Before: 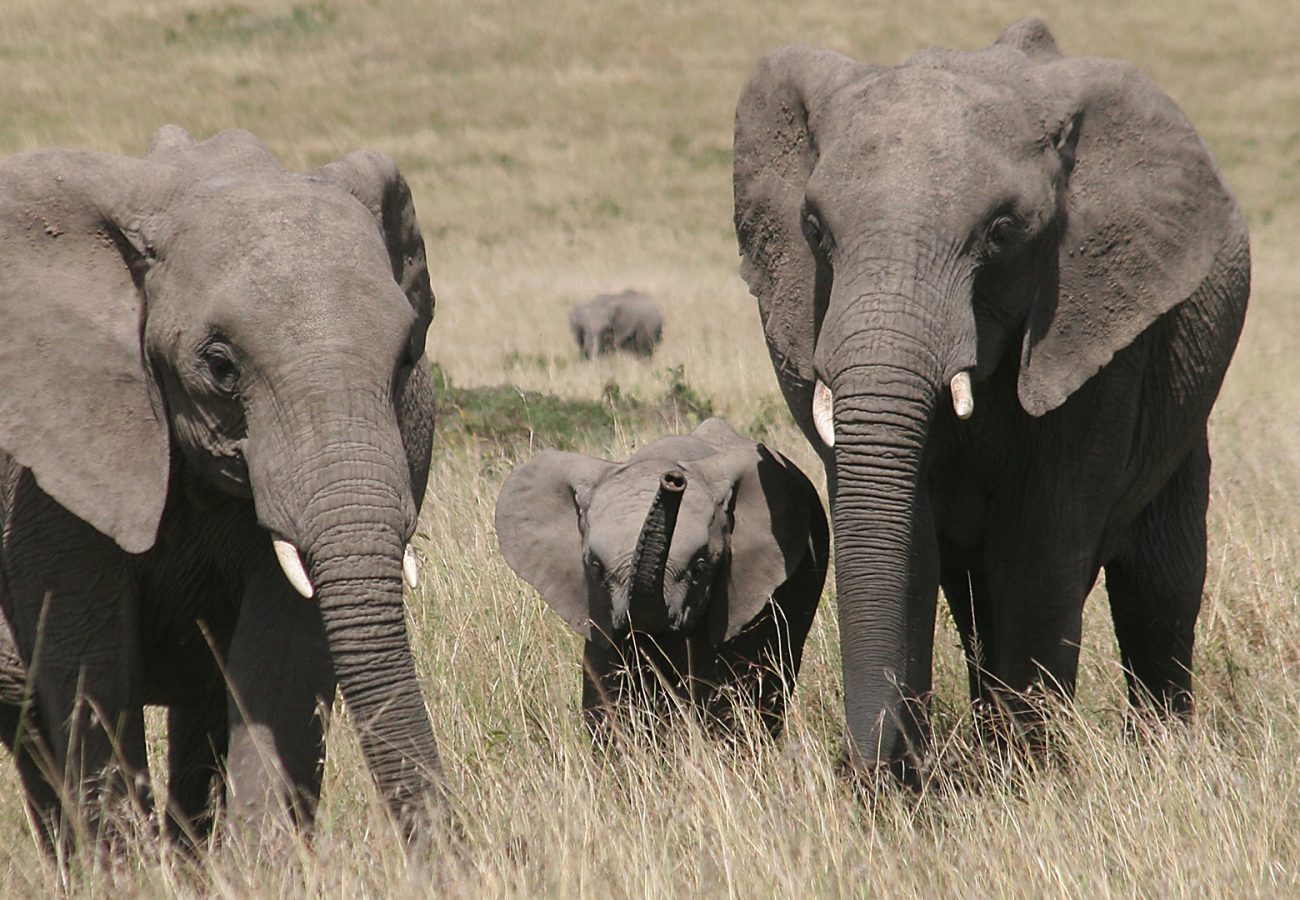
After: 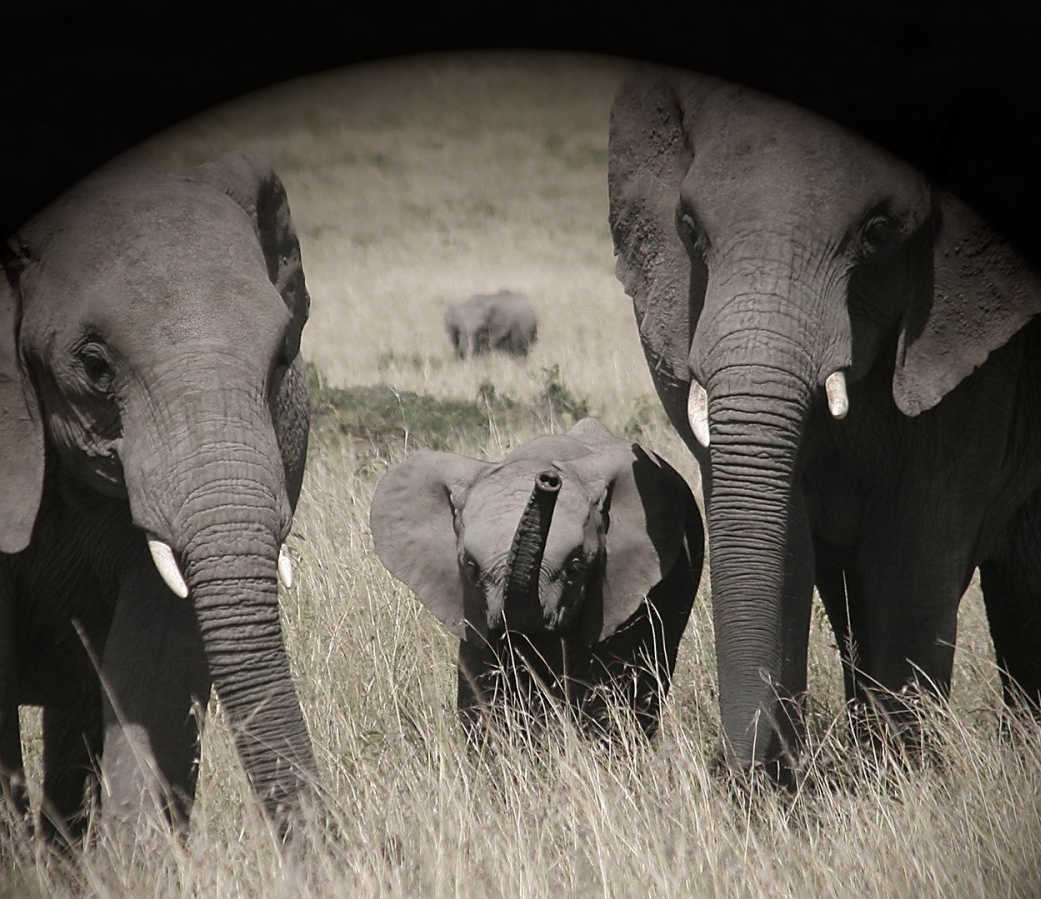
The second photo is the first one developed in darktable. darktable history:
vignetting: brightness -0.996, saturation 0.489, center (-0.026, 0.404), automatic ratio true
color correction: highlights b* -0.043, saturation 0.598
crop and rotate: left 9.616%, right 10.265%
tone equalizer: edges refinement/feathering 500, mask exposure compensation -1.57 EV, preserve details no
